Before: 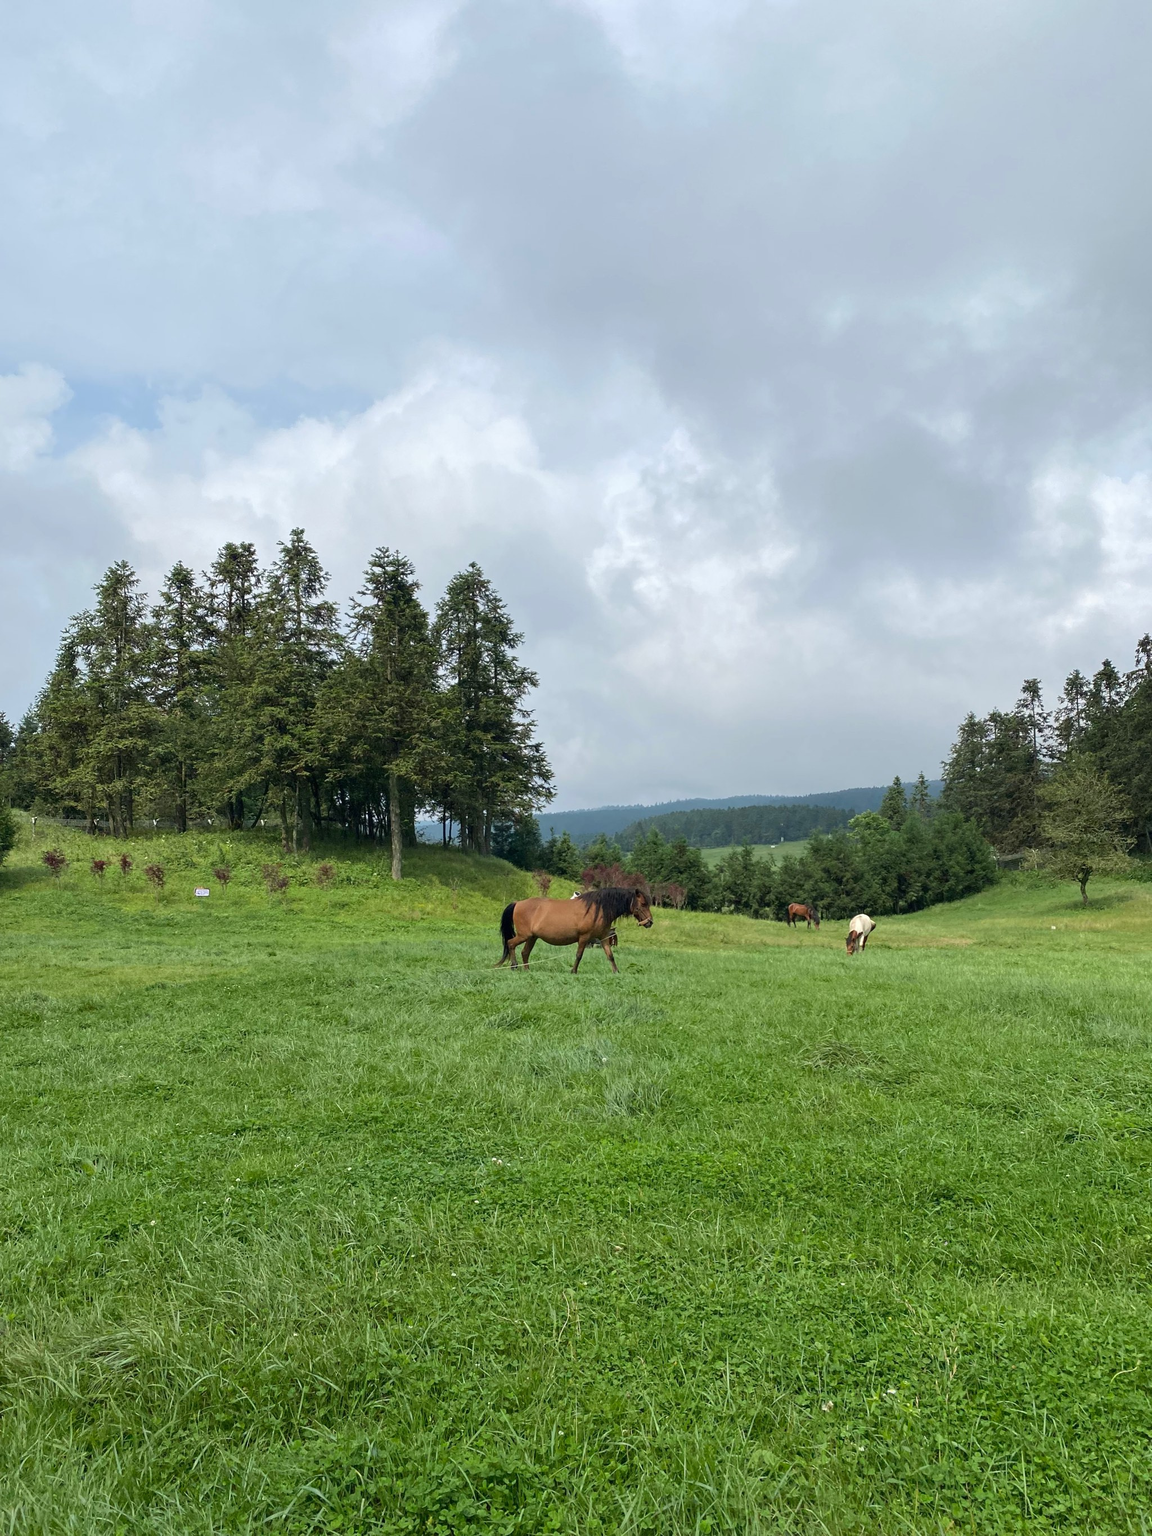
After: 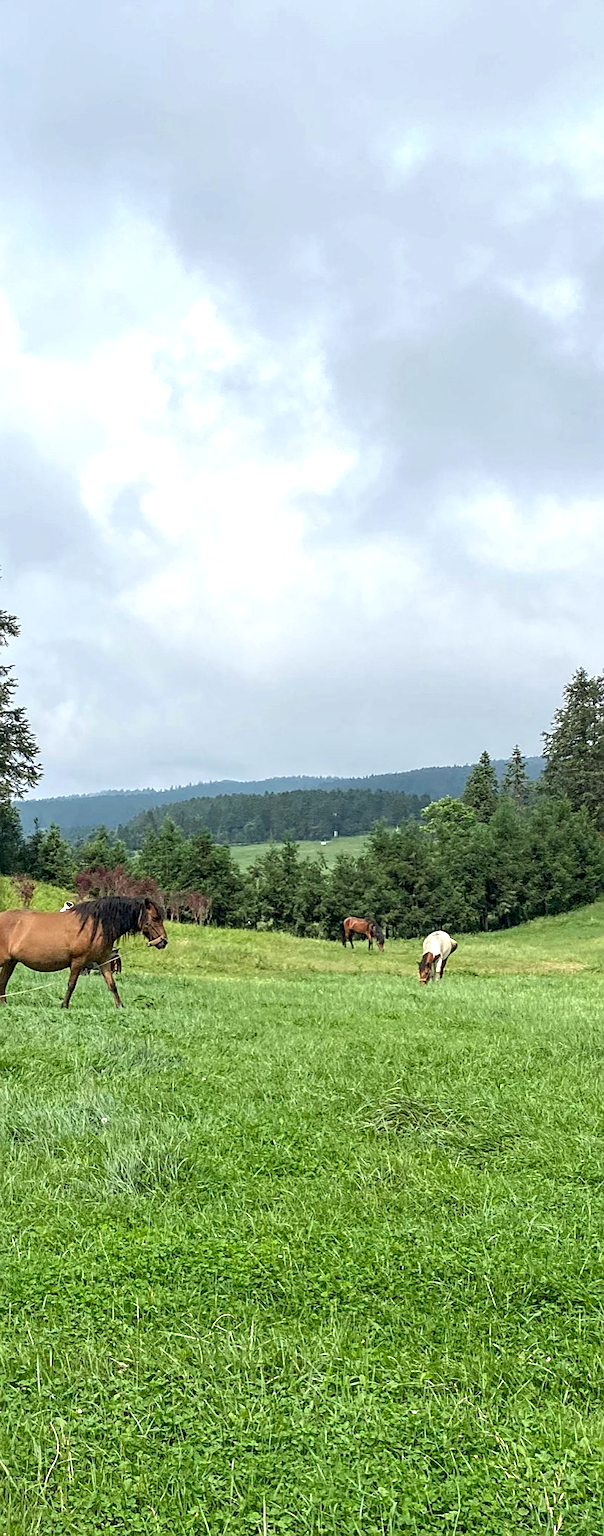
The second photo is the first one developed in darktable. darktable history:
crop: left 45.515%, top 12.91%, right 14.144%, bottom 10.037%
local contrast: detail 130%
sharpen: on, module defaults
exposure: black level correction 0.001, exposure 0.499 EV, compensate highlight preservation false
